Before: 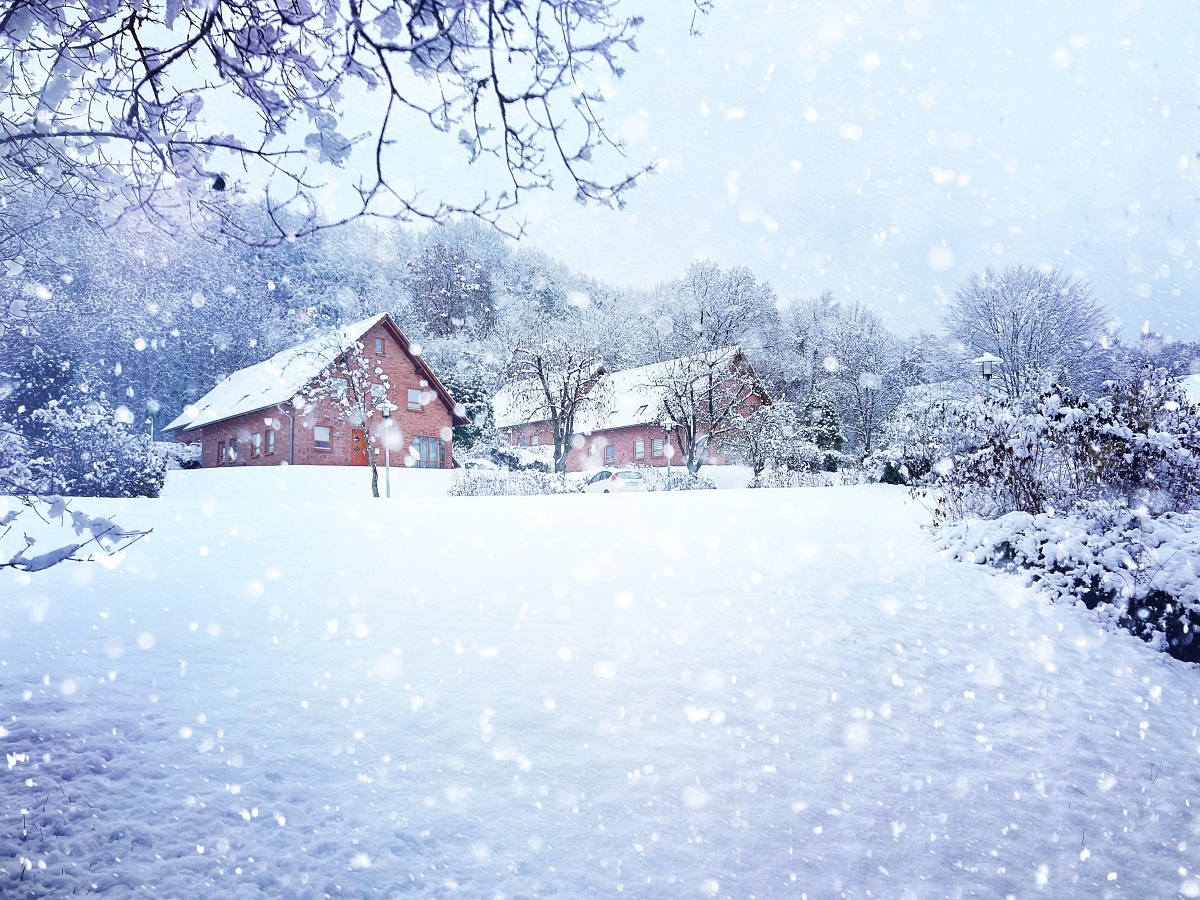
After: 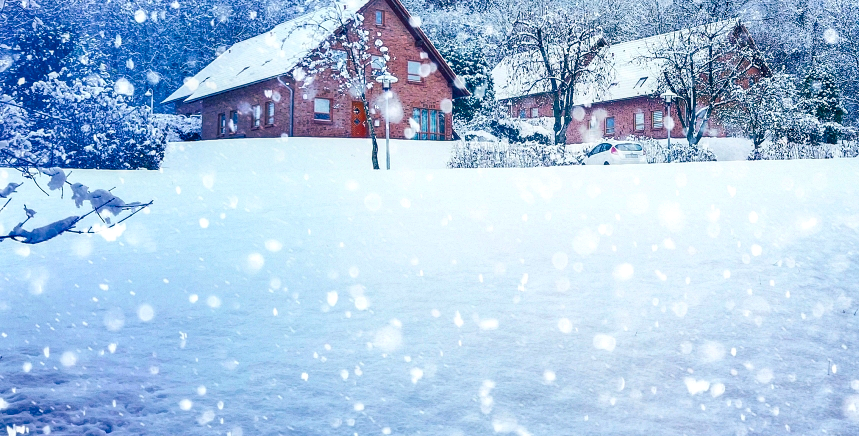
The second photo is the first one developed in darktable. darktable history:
shadows and highlights: shadows color adjustment 97.99%, highlights color adjustment 58.84%, low approximation 0.01, soften with gaussian
crop: top 36.446%, right 28.4%, bottom 15.071%
color correction: highlights b* 0.021, saturation 1.13
local contrast: on, module defaults
color balance rgb: shadows lift › luminance -28.652%, shadows lift › chroma 9.967%, shadows lift › hue 231.06°, perceptual saturation grading › global saturation 25.865%, global vibrance 19.823%
contrast brightness saturation: saturation -0.033
tone equalizer: smoothing diameter 2.1%, edges refinement/feathering 15.31, mask exposure compensation -1.57 EV, filter diffusion 5
